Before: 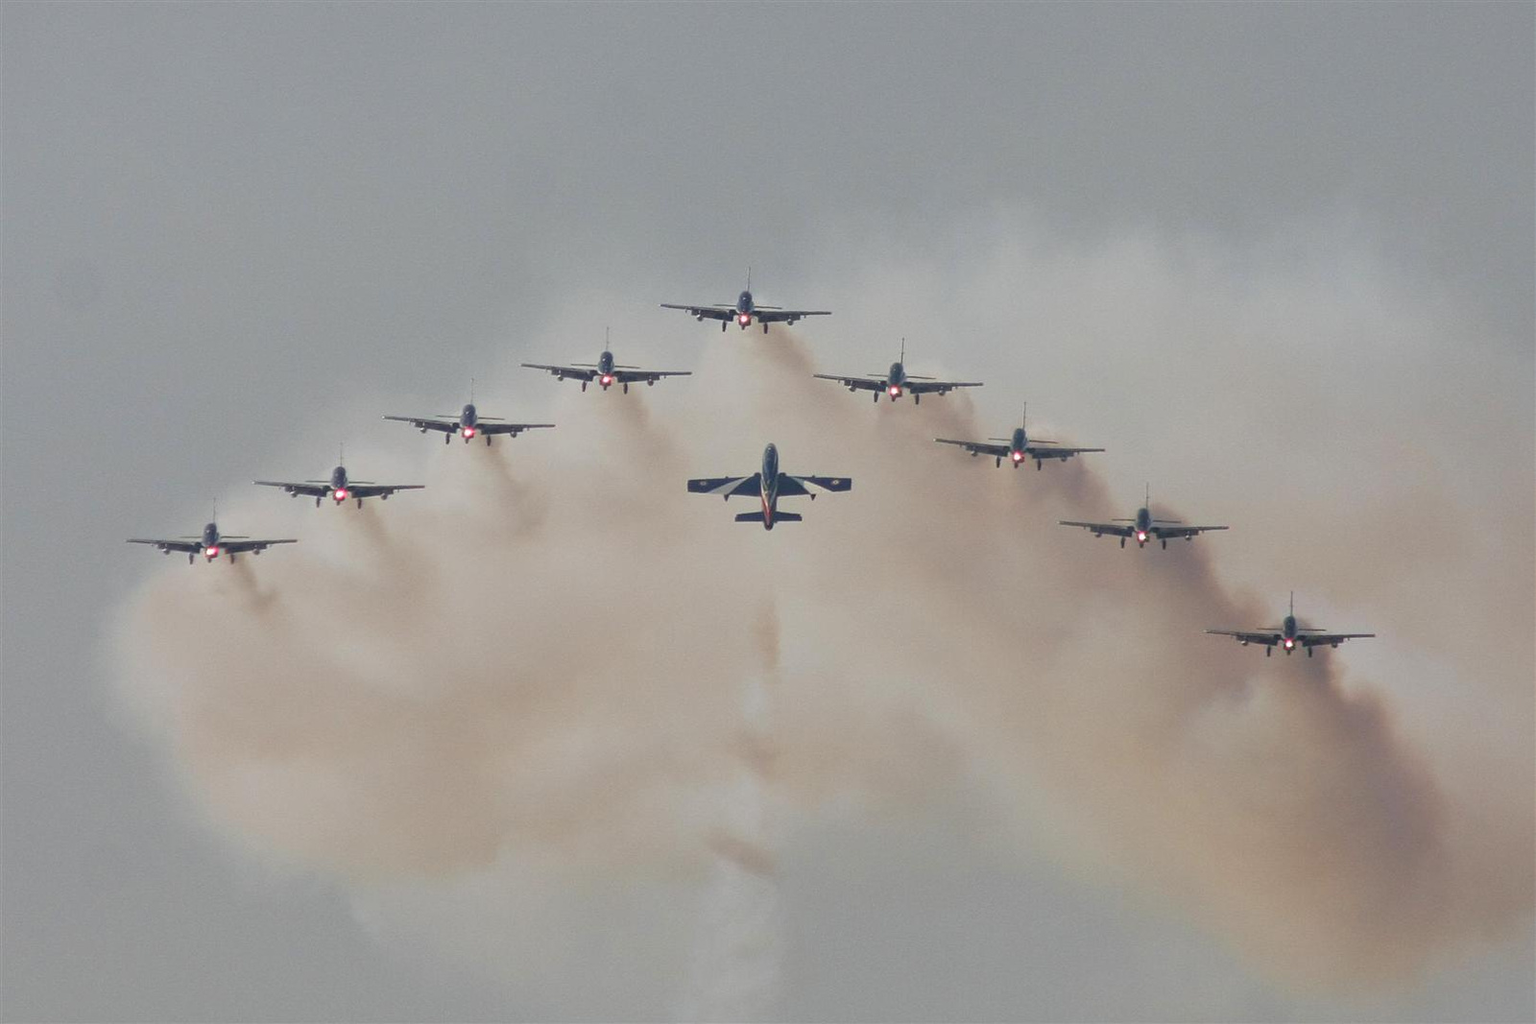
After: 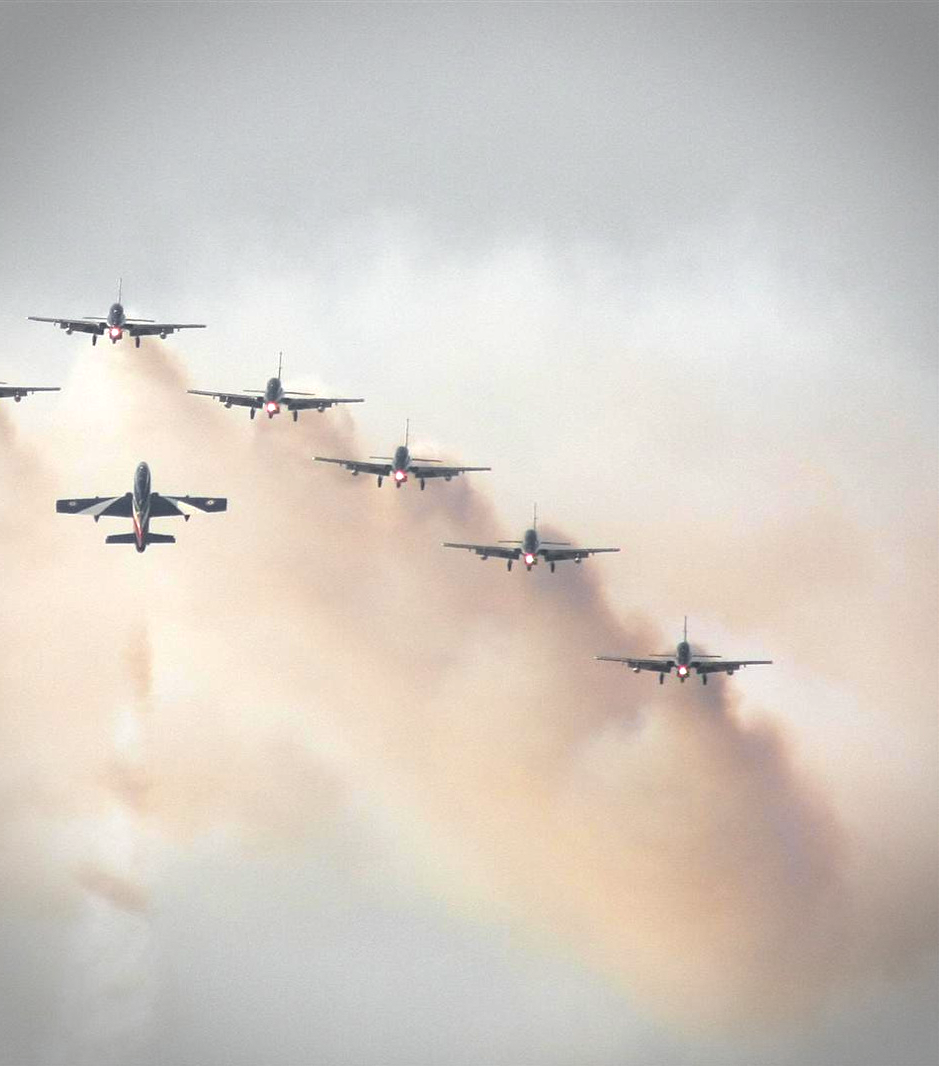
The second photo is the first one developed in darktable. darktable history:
color zones: curves: ch1 [(0.25, 0.61) (0.75, 0.248)]
crop: left 41.311%
tone equalizer: -8 EV -1.09 EV, -7 EV -1.02 EV, -6 EV -0.885 EV, -5 EV -0.6 EV, -3 EV 0.571 EV, -2 EV 0.866 EV, -1 EV 0.999 EV, +0 EV 1.07 EV, smoothing 1
vignetting: dithering 8-bit output
